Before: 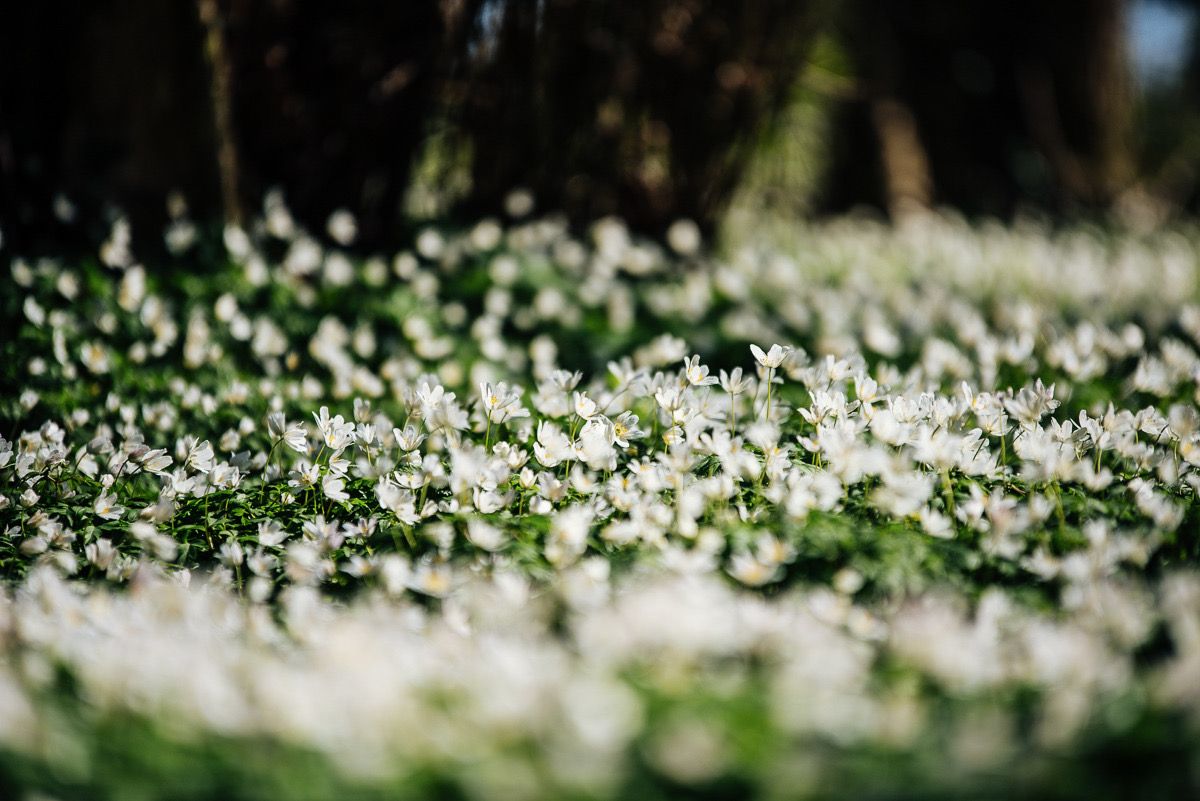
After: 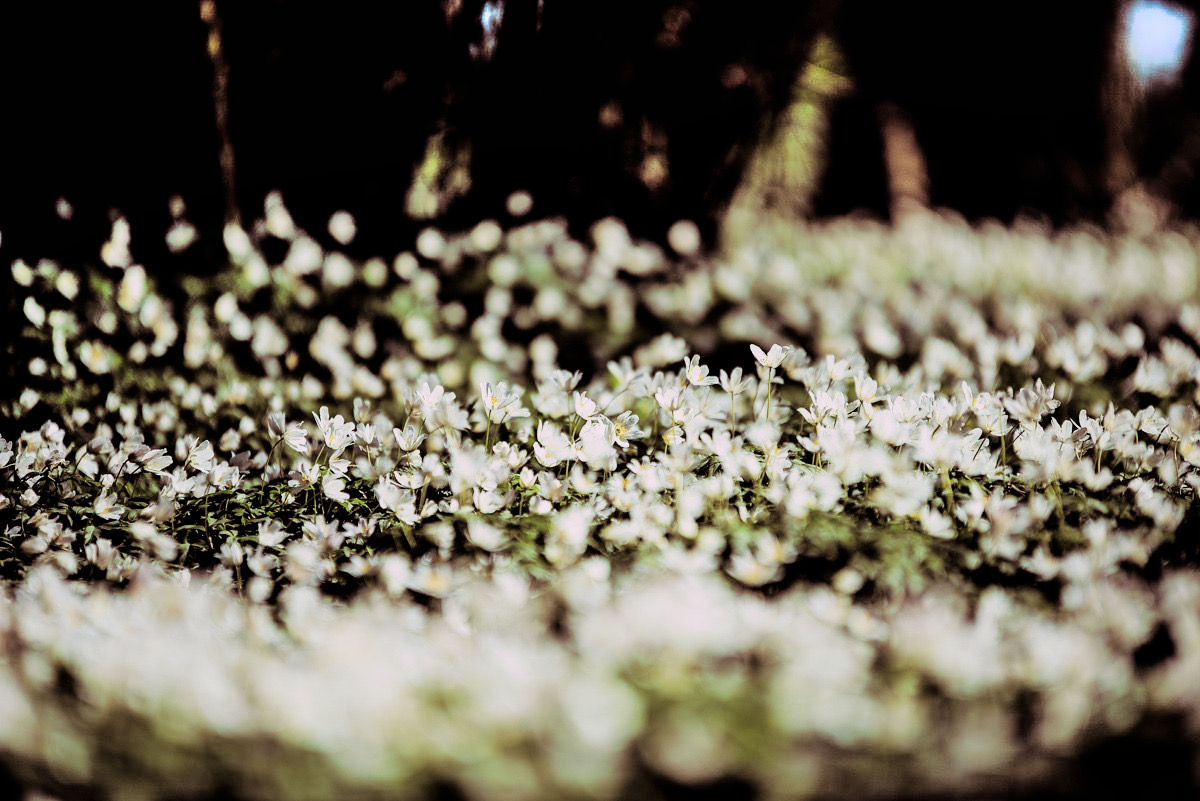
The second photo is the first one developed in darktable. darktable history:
exposure: exposure 0.161 EV, compensate highlight preservation false
filmic rgb: black relative exposure -5 EV, white relative exposure 3.5 EV, hardness 3.19, contrast 1.2, highlights saturation mix -50%
shadows and highlights: shadows 52.34, highlights -28.23, soften with gaussian
split-toning: highlights › hue 298.8°, highlights › saturation 0.73, compress 41.76%
